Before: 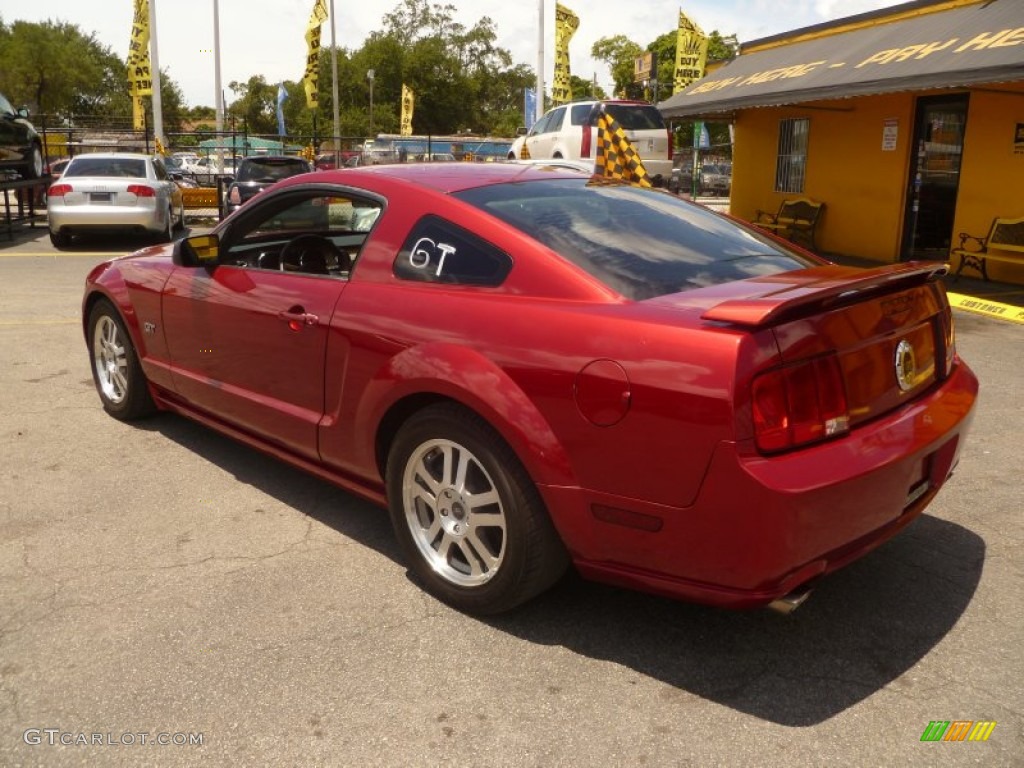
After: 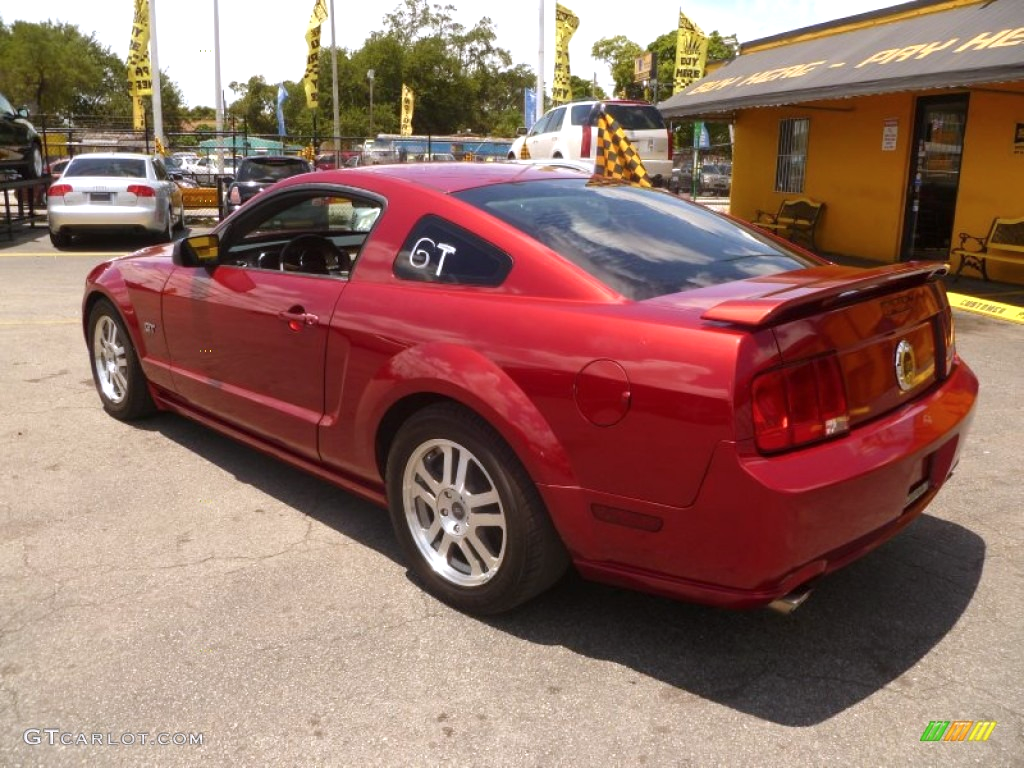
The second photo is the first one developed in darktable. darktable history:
color calibration: illuminant as shot in camera, x 0.358, y 0.373, temperature 4628.91 K
exposure: exposure 0.358 EV, compensate exposure bias true, compensate highlight preservation false
